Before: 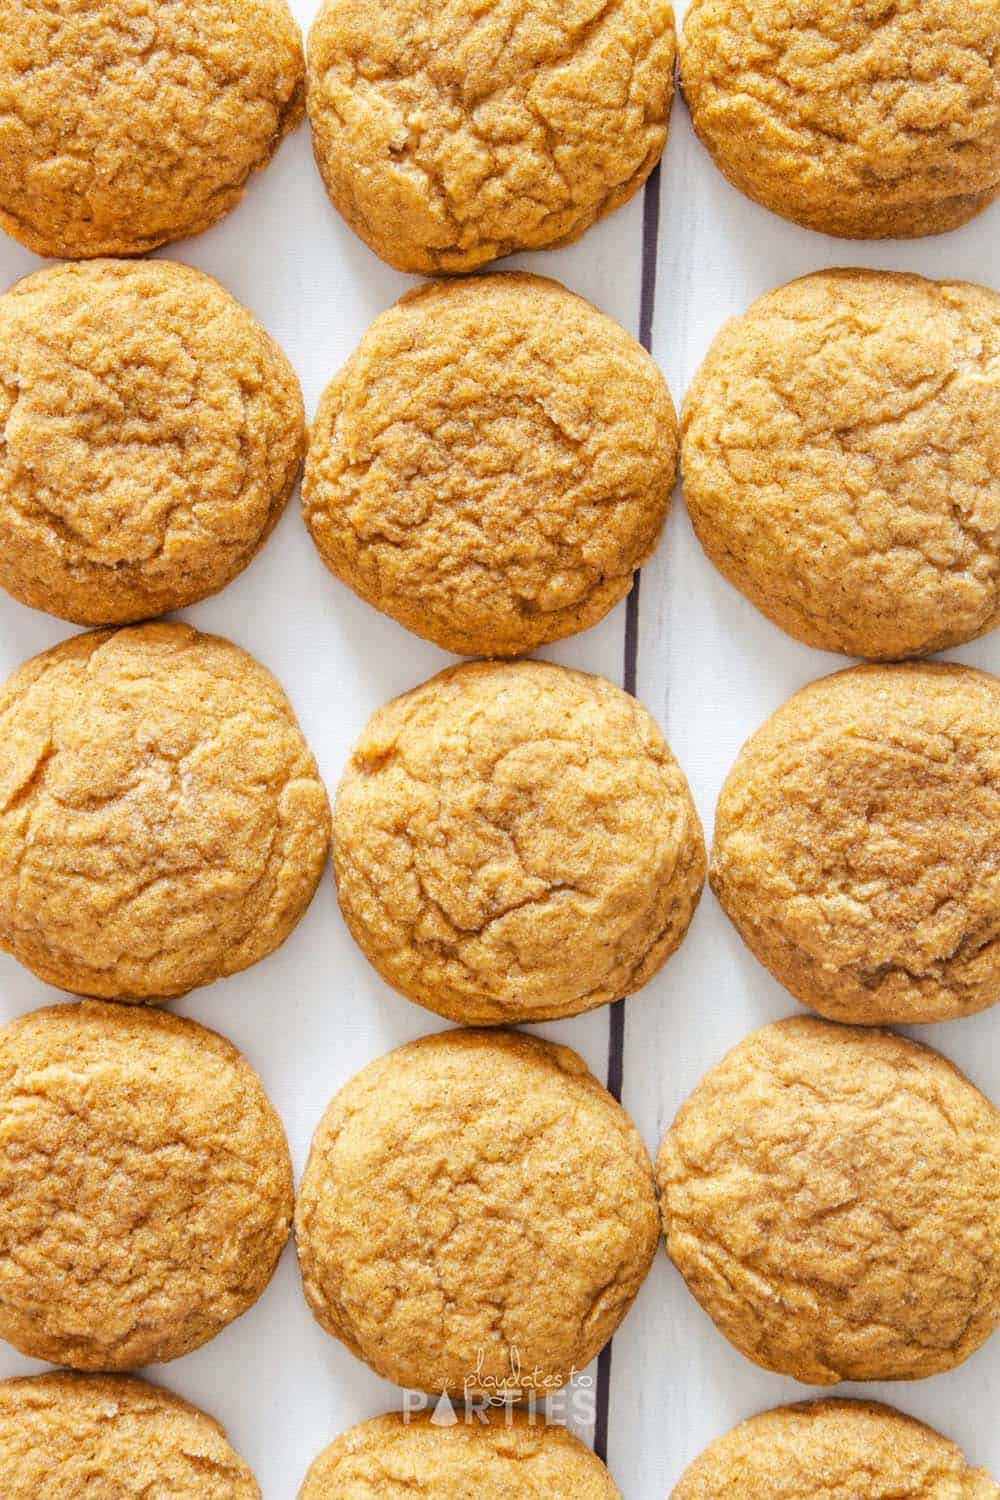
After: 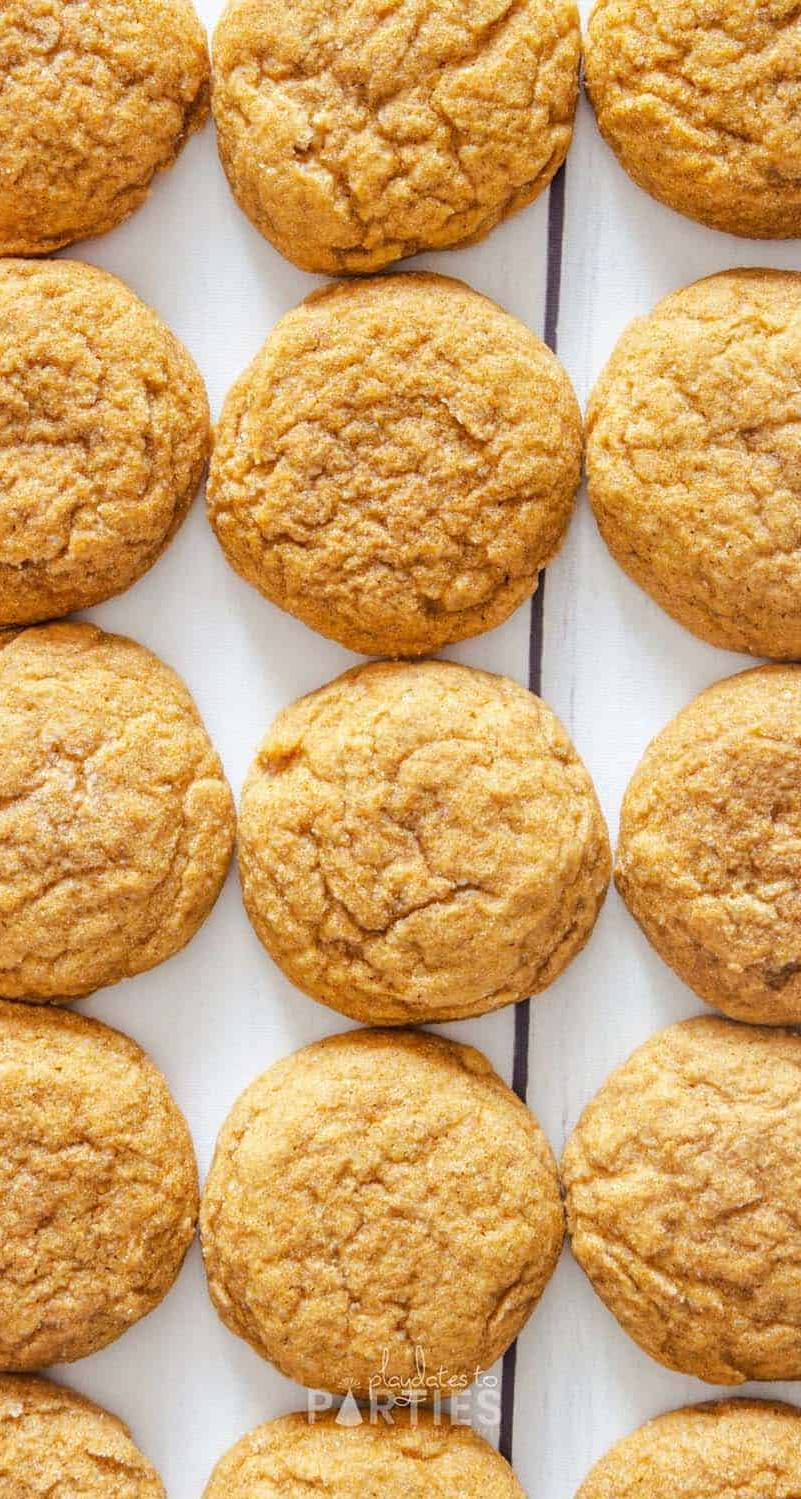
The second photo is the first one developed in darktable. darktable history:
crop and rotate: left 9.582%, right 10.288%
